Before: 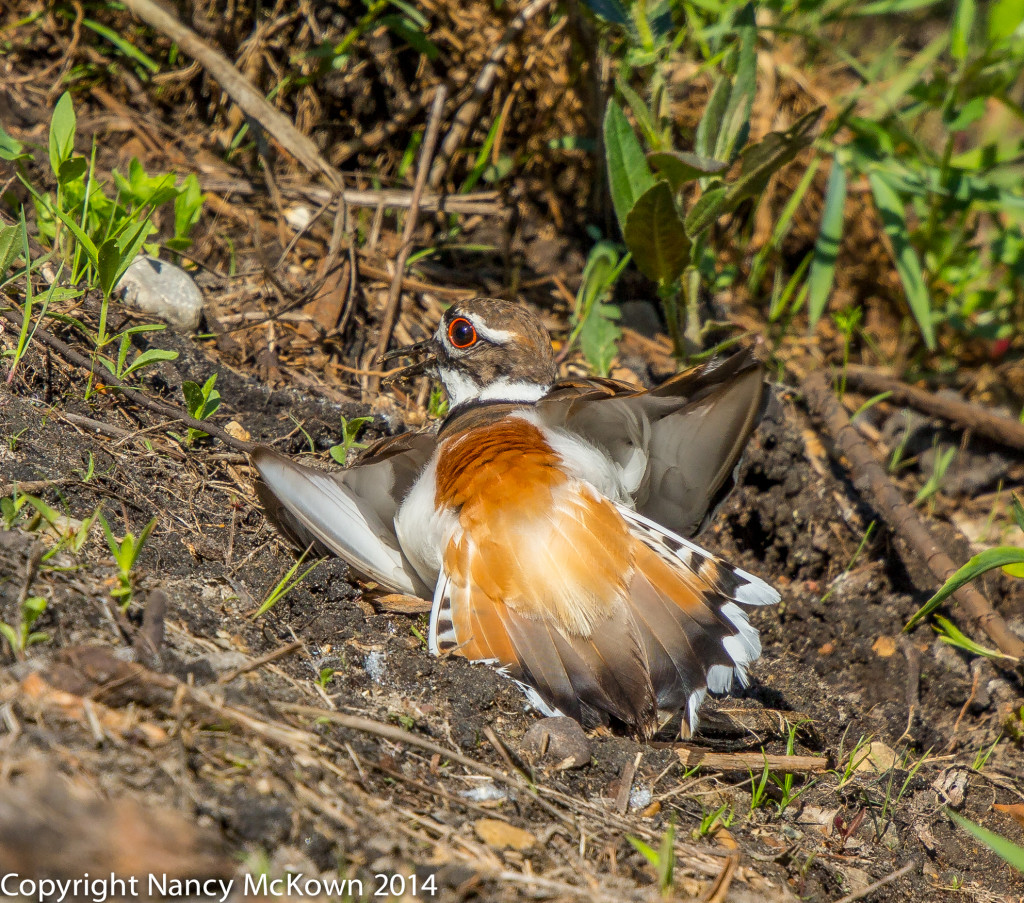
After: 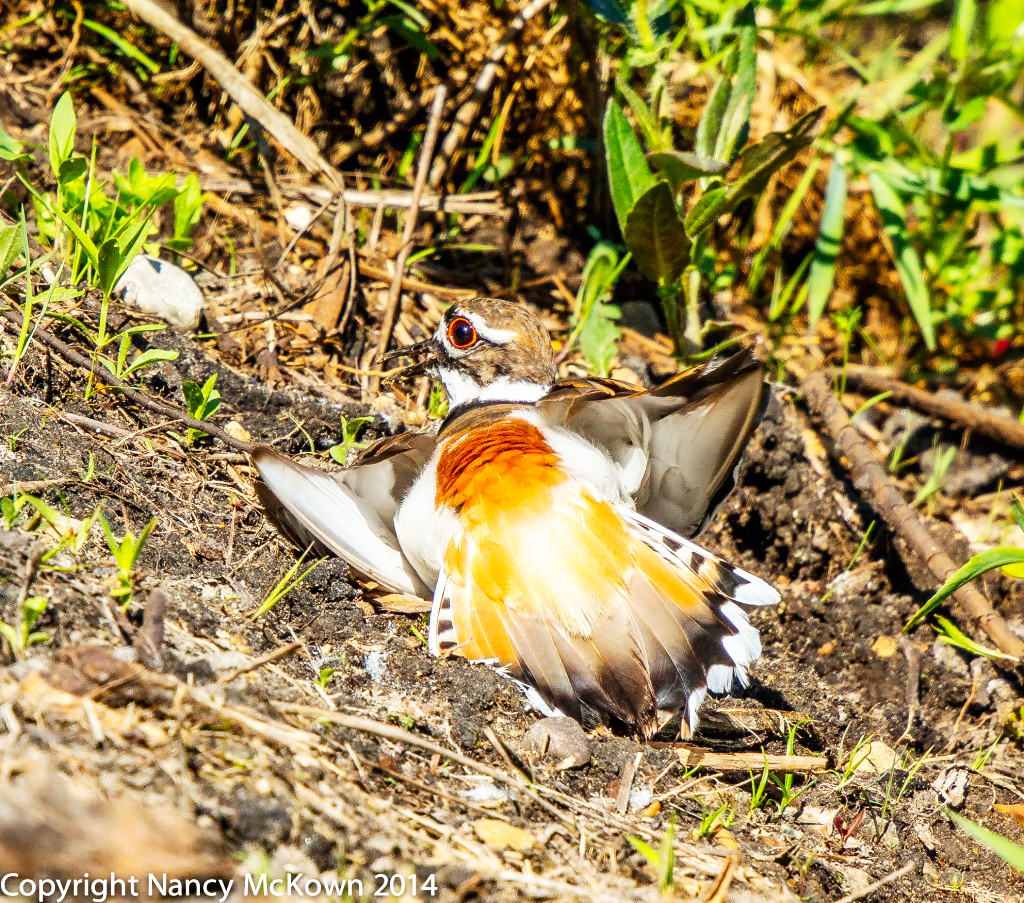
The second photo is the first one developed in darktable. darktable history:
base curve: curves: ch0 [(0, 0) (0.007, 0.004) (0.027, 0.03) (0.046, 0.07) (0.207, 0.54) (0.442, 0.872) (0.673, 0.972) (1, 1)], preserve colors none
exposure: exposure -0.153 EV, compensate highlight preservation false
